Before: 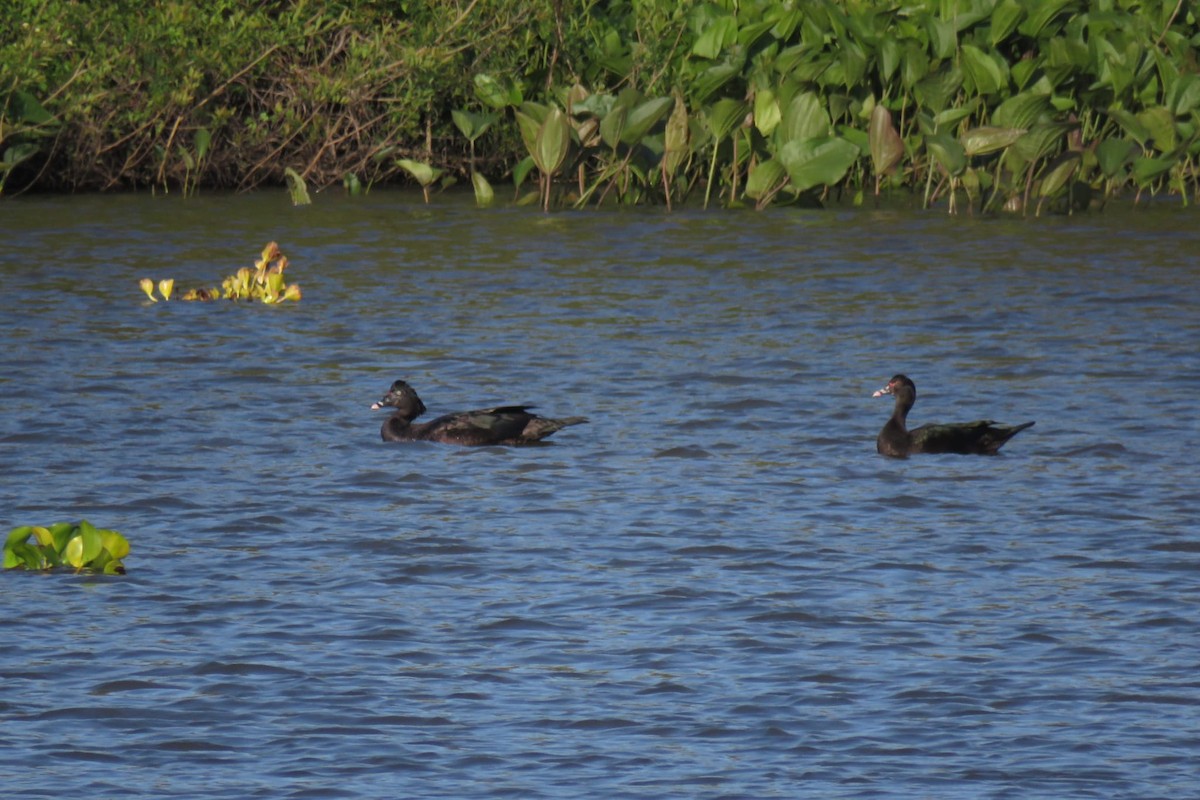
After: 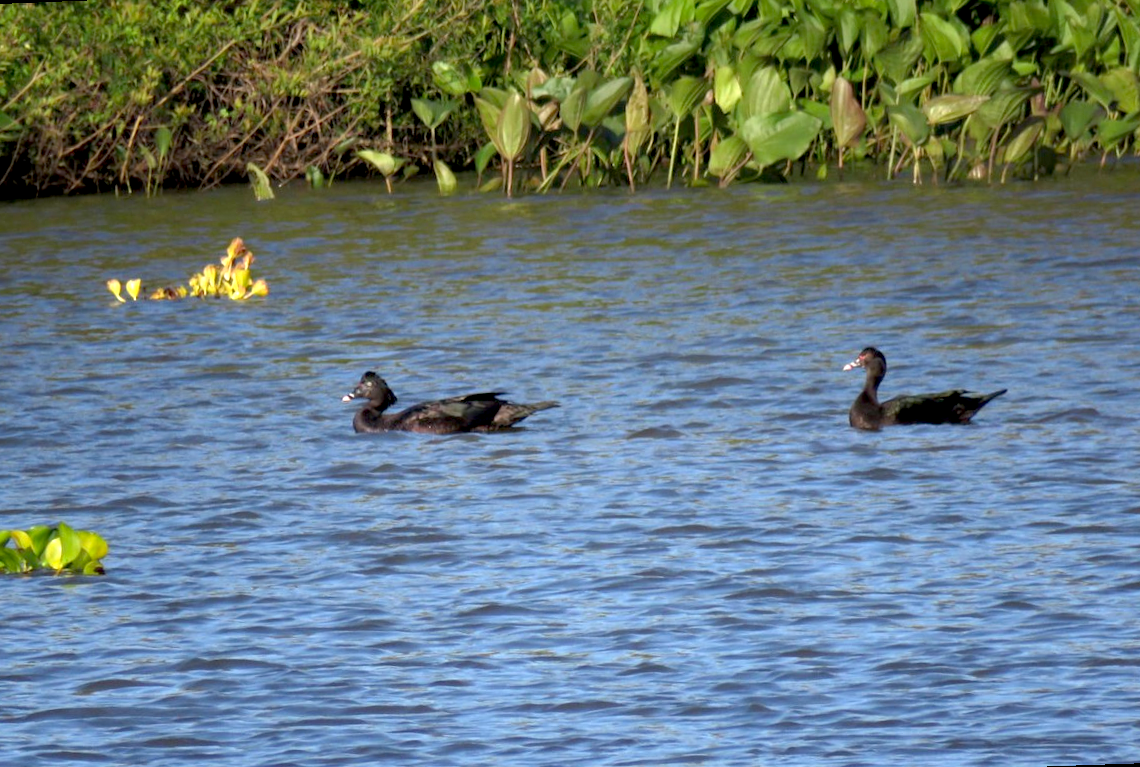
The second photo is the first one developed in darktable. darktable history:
exposure: black level correction 0.01, exposure 1 EV, compensate highlight preservation false
rotate and perspective: rotation -2.12°, lens shift (vertical) 0.009, lens shift (horizontal) -0.008, automatic cropping original format, crop left 0.036, crop right 0.964, crop top 0.05, crop bottom 0.959
